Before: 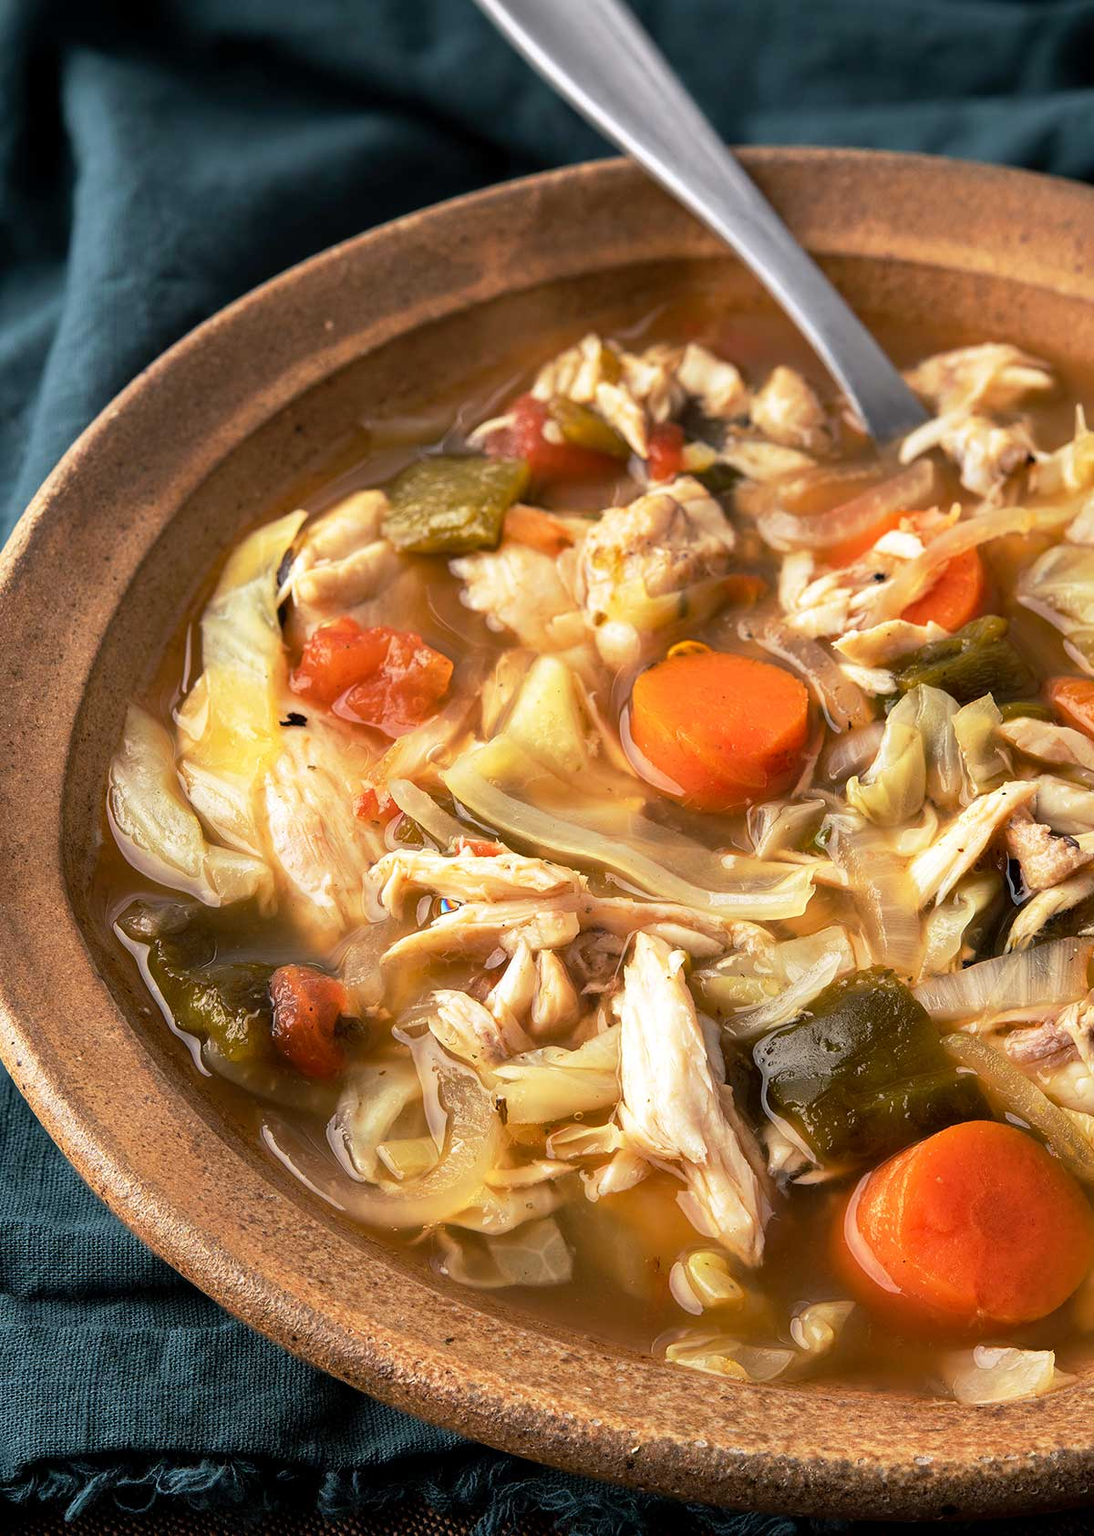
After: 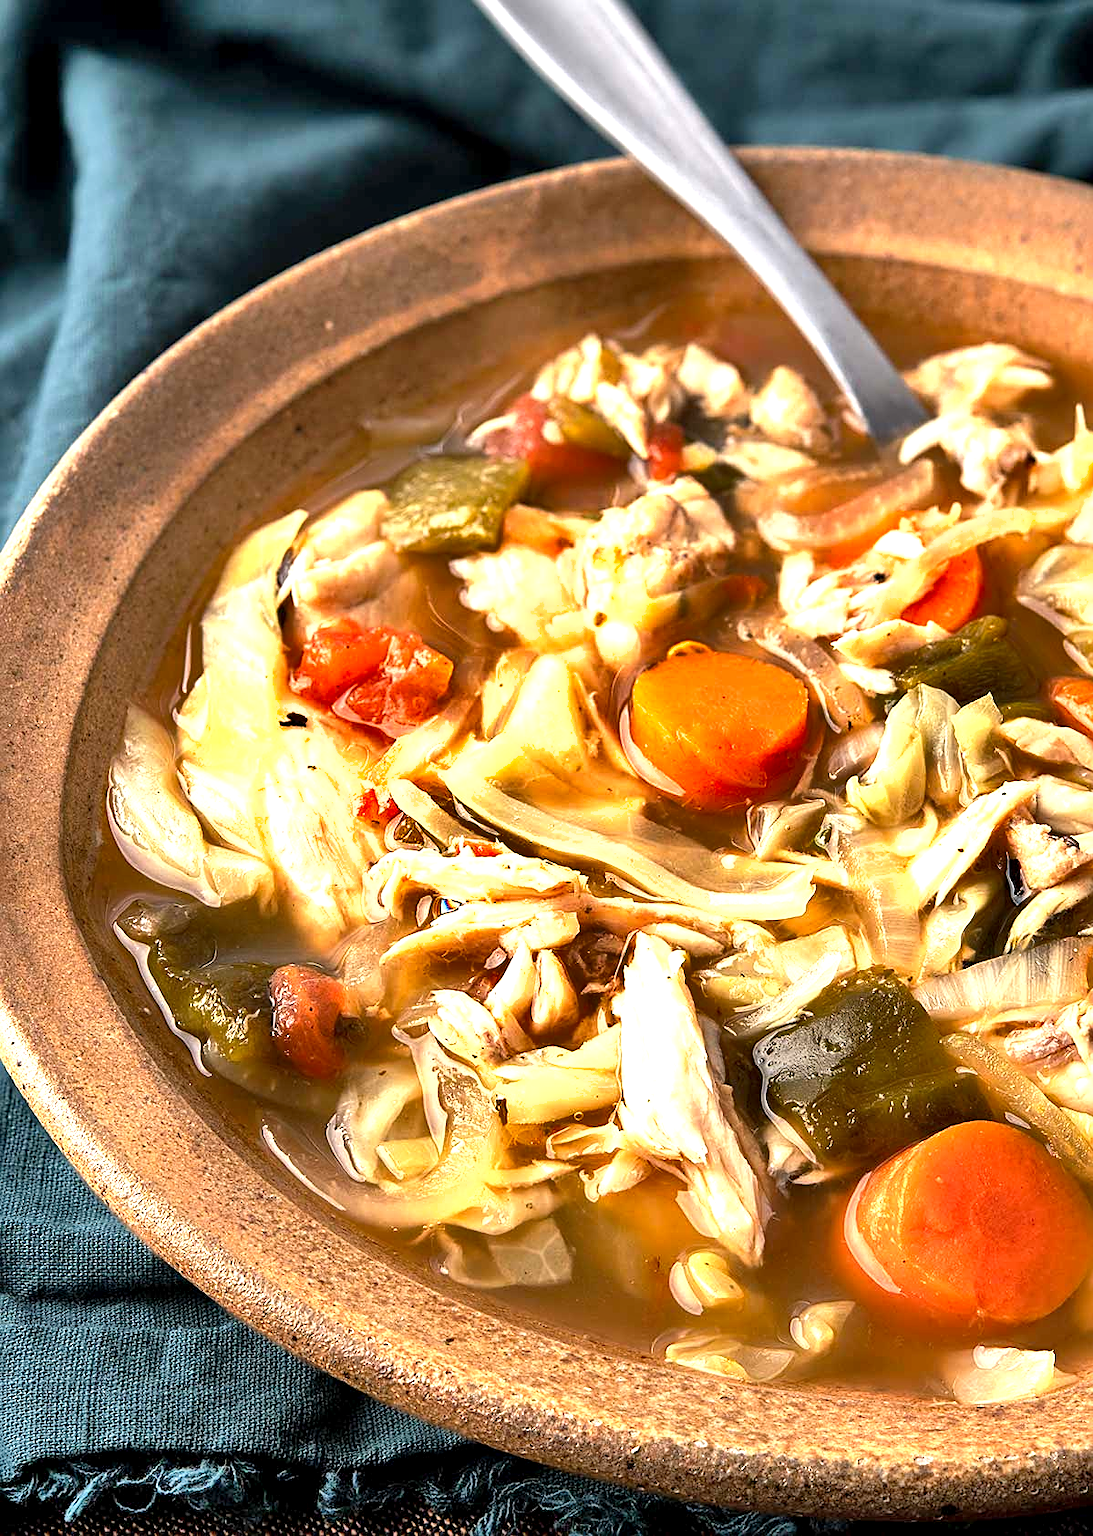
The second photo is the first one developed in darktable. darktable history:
exposure: black level correction 0.001, exposure 0.955 EV, compensate exposure bias true, compensate highlight preservation false
sharpen: on, module defaults
shadows and highlights: shadows 60, soften with gaussian
